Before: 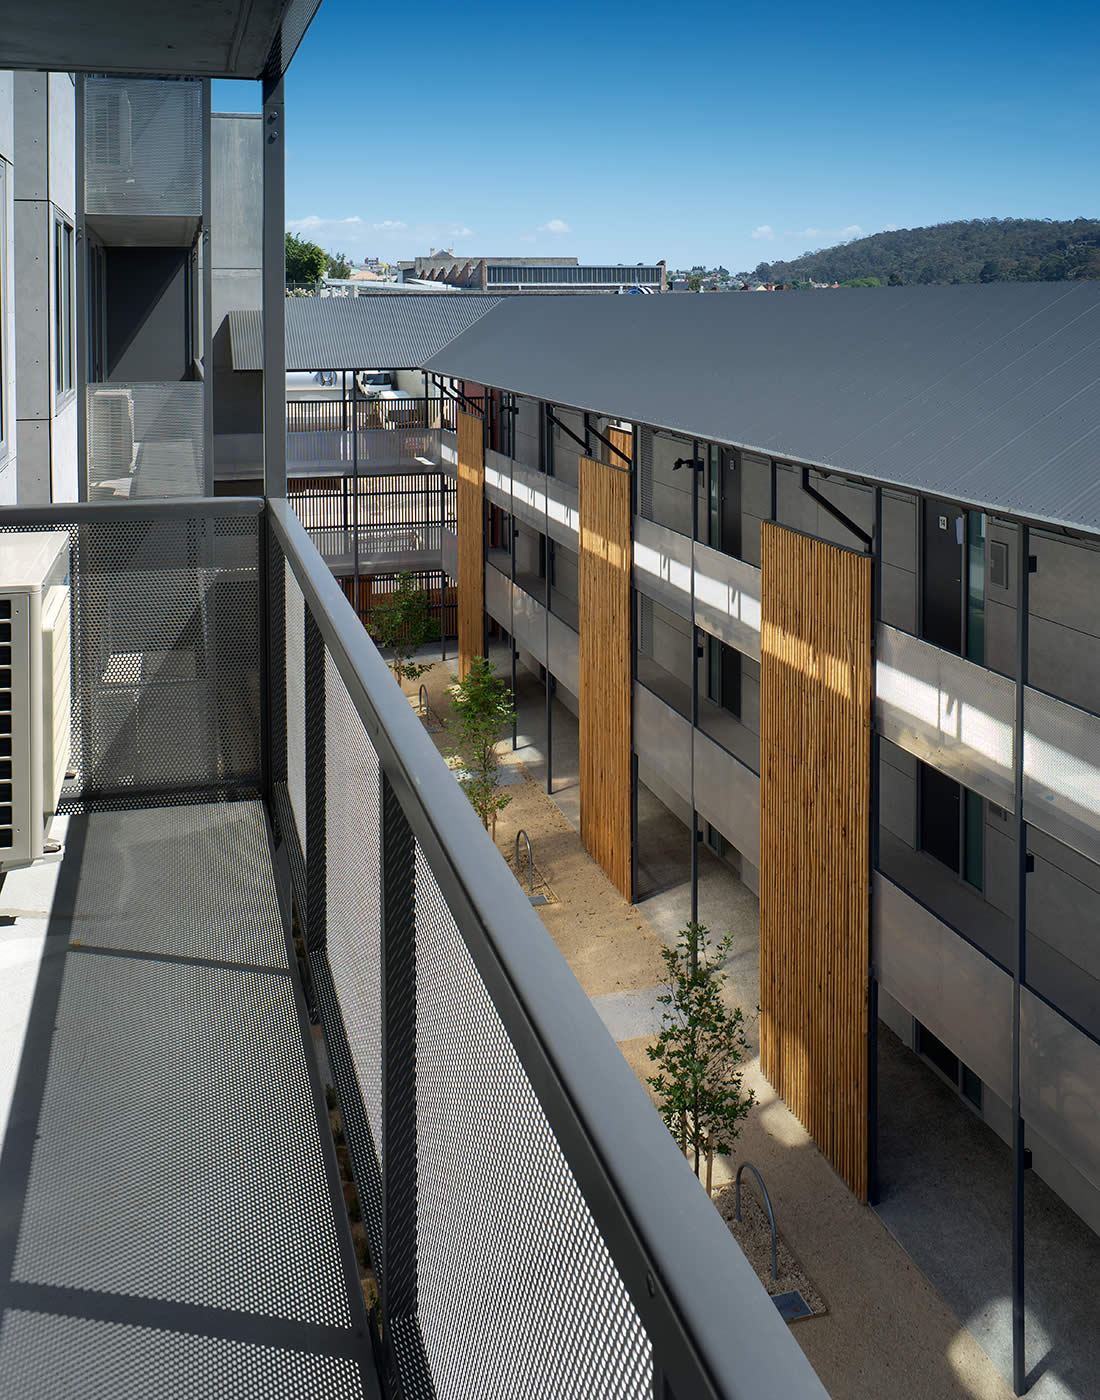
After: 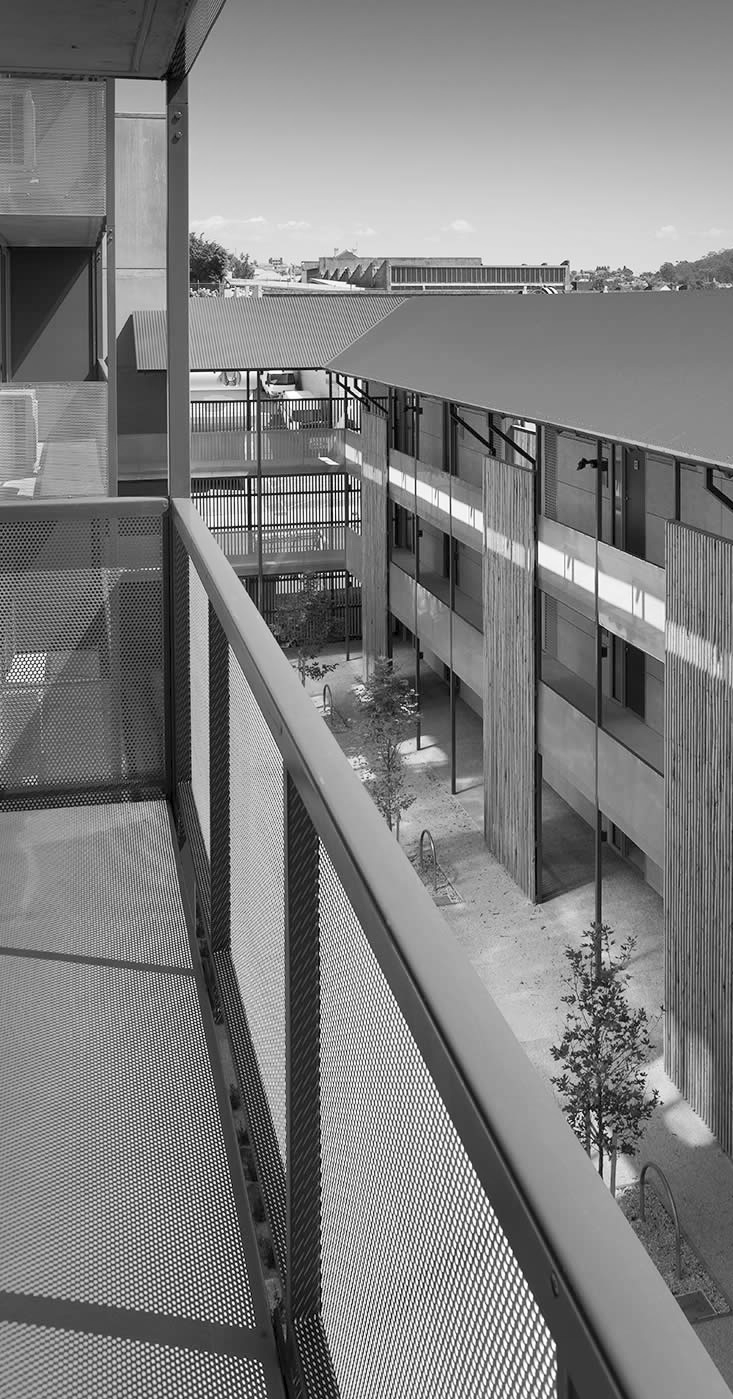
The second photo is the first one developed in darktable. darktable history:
crop and rotate: left 8.786%, right 24.548%
monochrome: on, module defaults
shadows and highlights: on, module defaults
contrast brightness saturation: contrast 0.2, brightness 0.2, saturation 0.8
